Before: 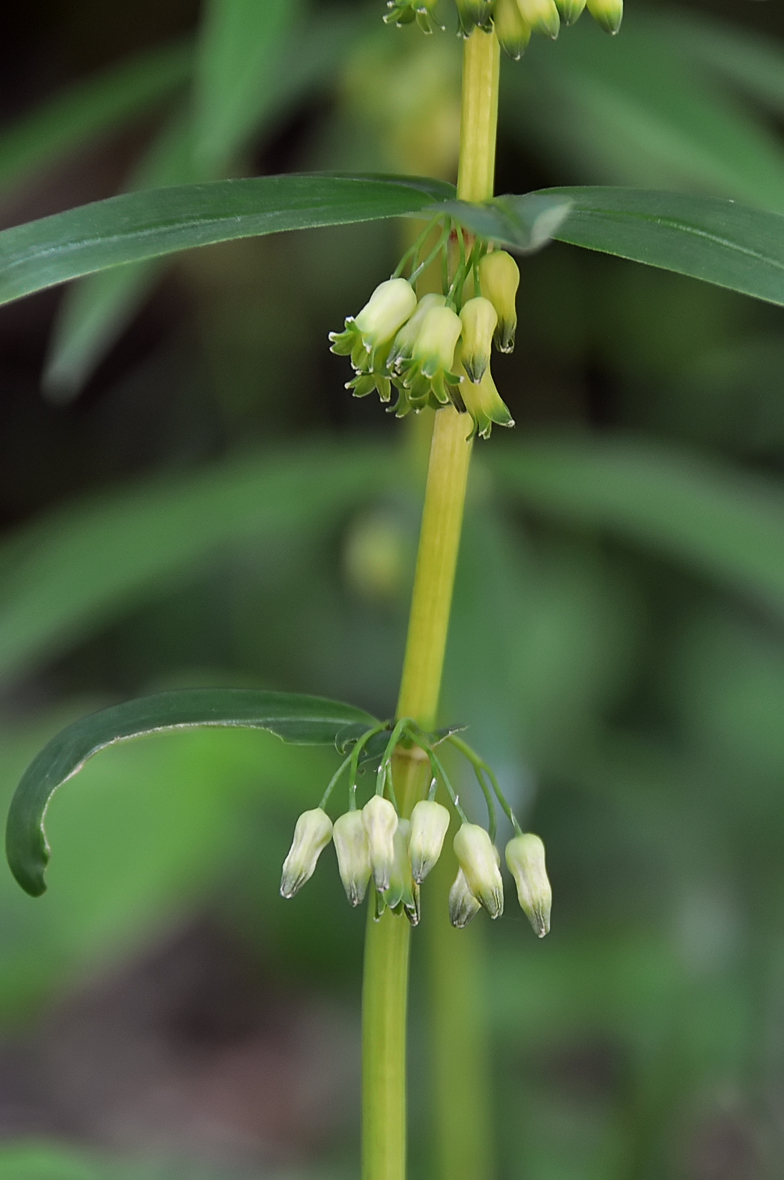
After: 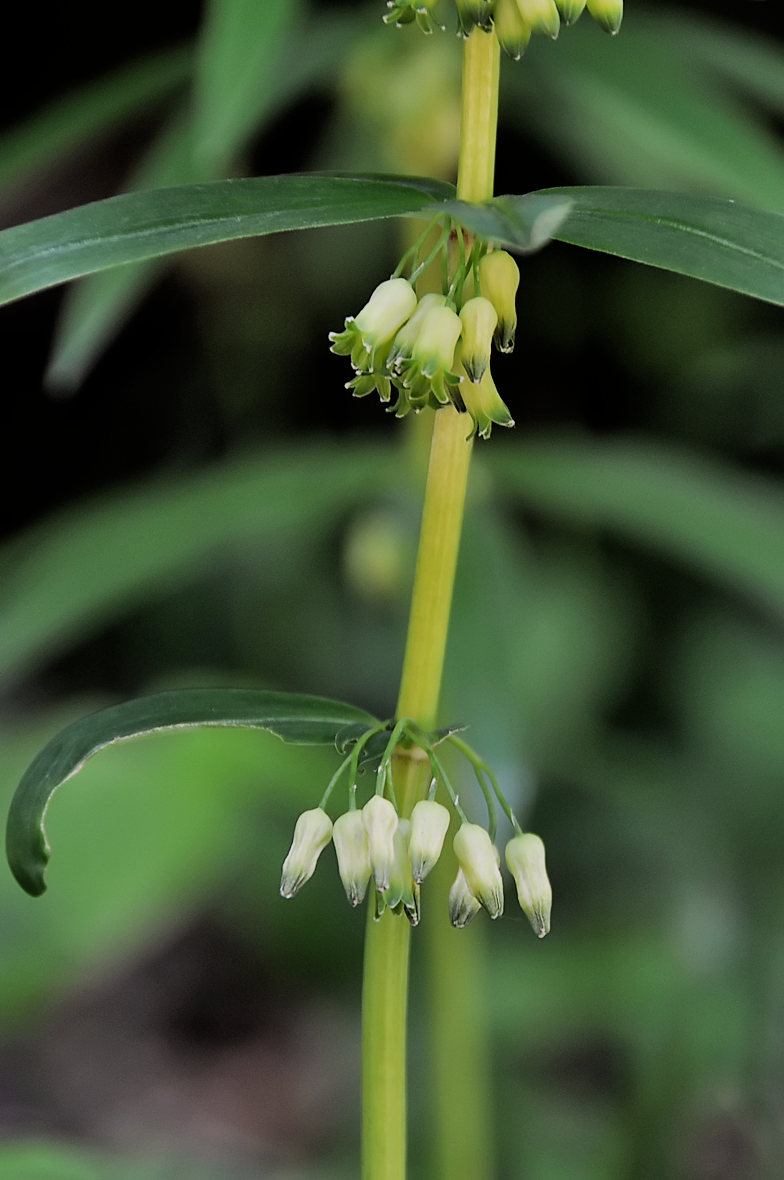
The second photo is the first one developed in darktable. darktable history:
filmic rgb: black relative exposure -5.04 EV, white relative exposure 3.99 EV, threshold 5.97 EV, hardness 2.87, contrast 1.194, highlights saturation mix -29.2%, enable highlight reconstruction true
